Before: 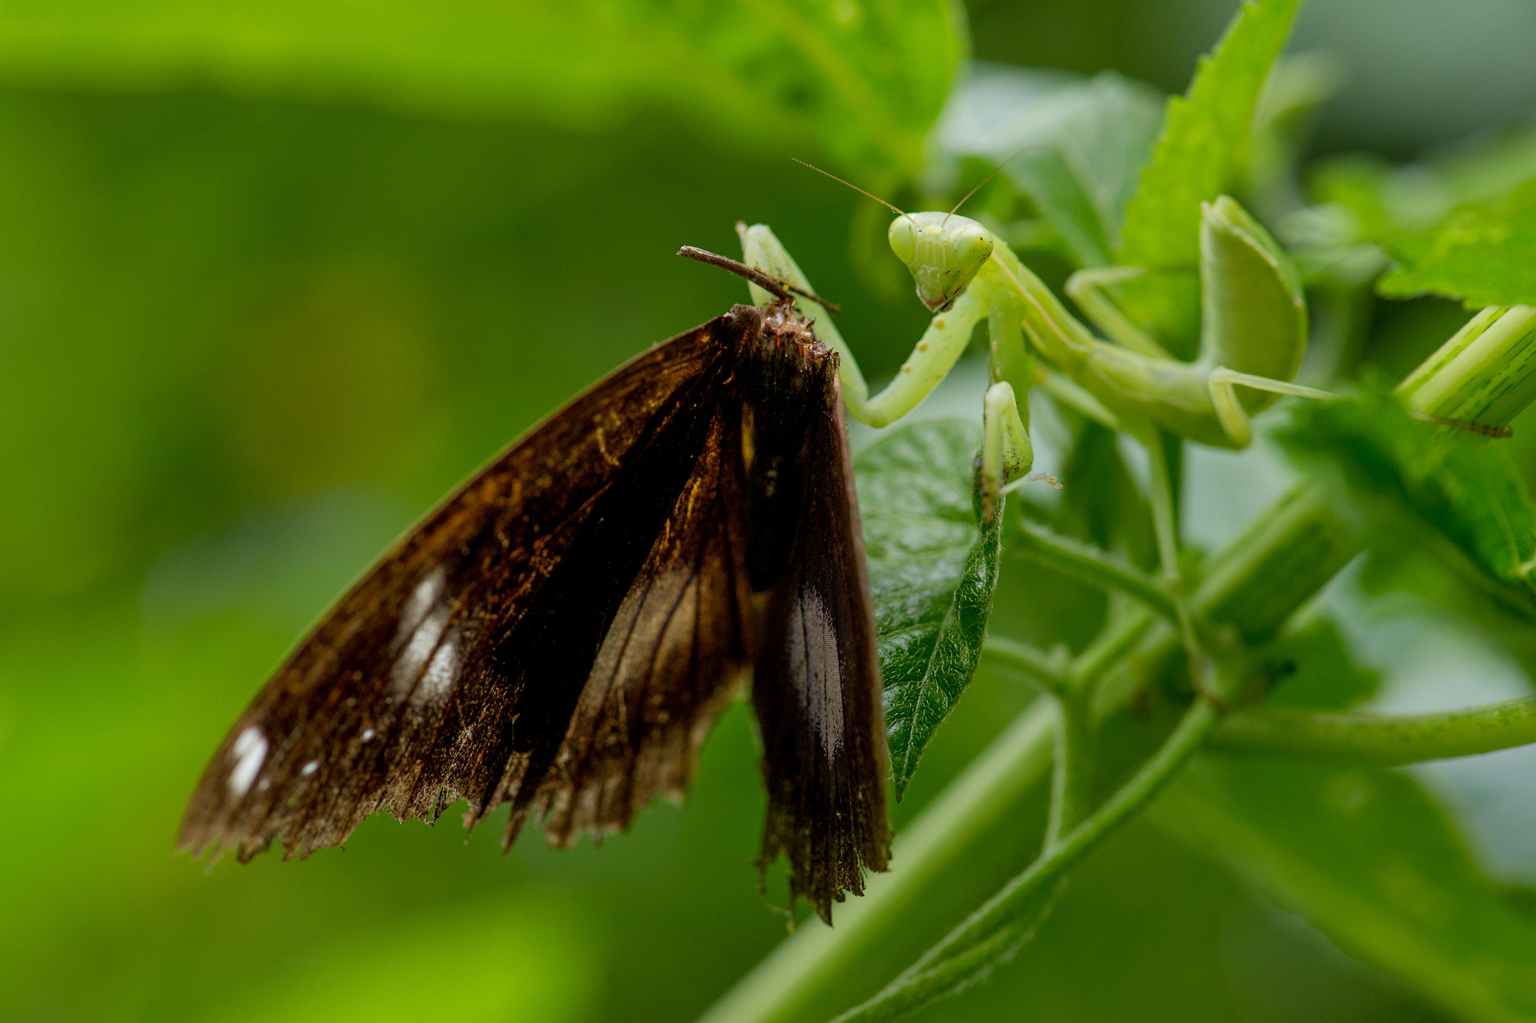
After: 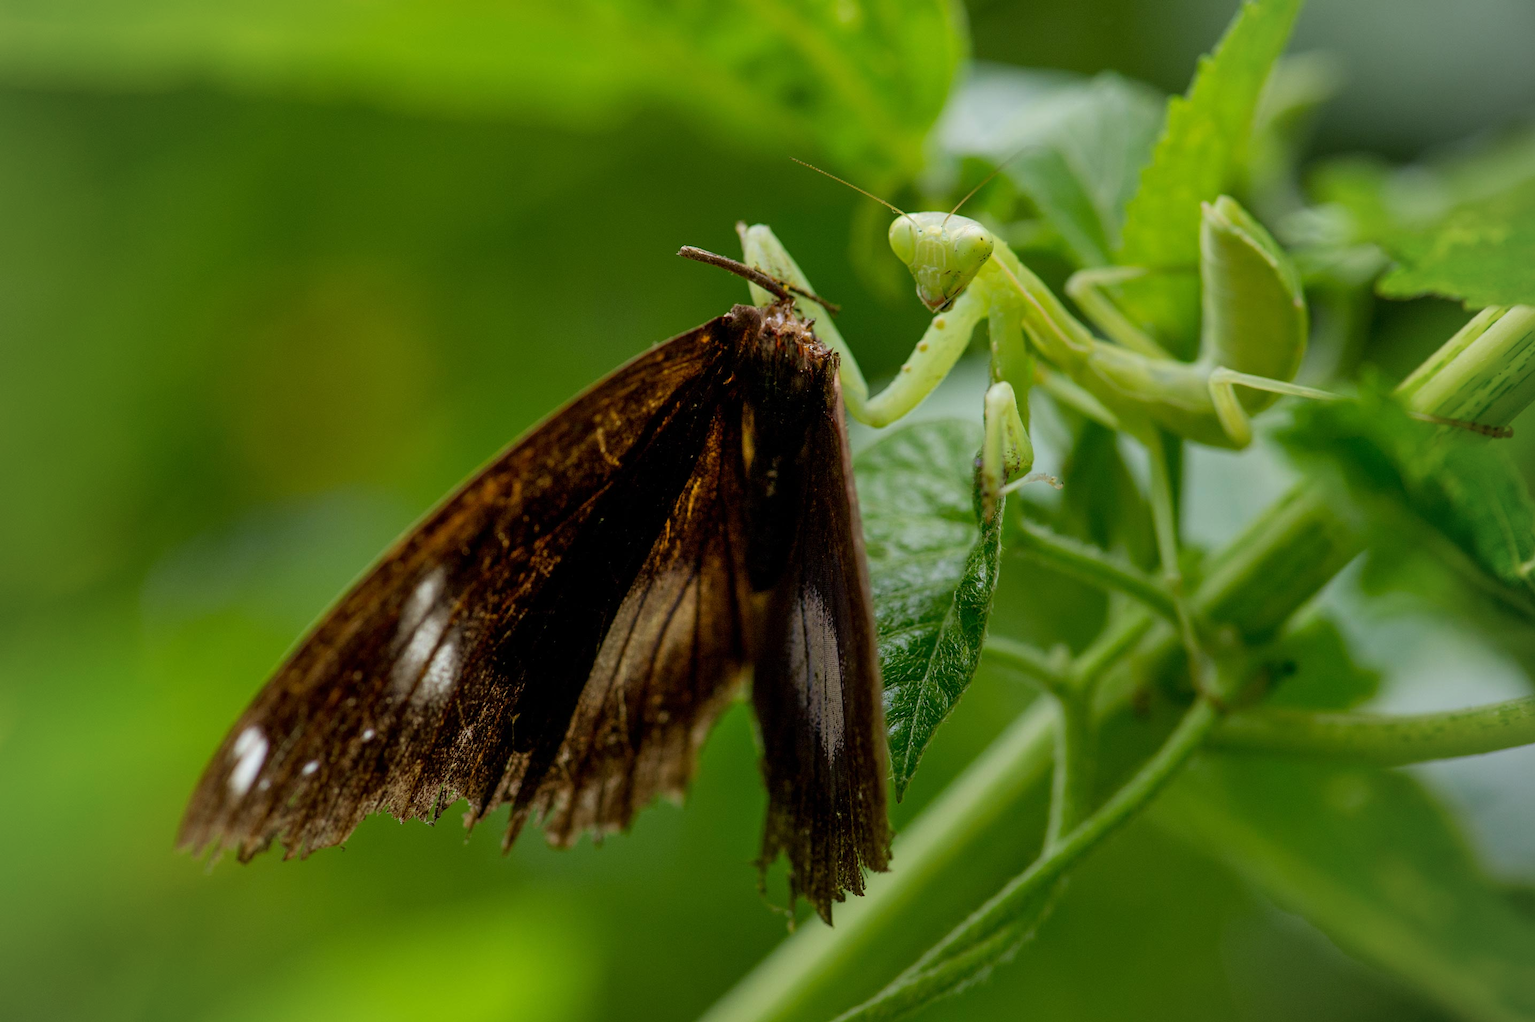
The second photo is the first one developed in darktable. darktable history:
vignetting: fall-off radius 82.05%, brightness -0.286
